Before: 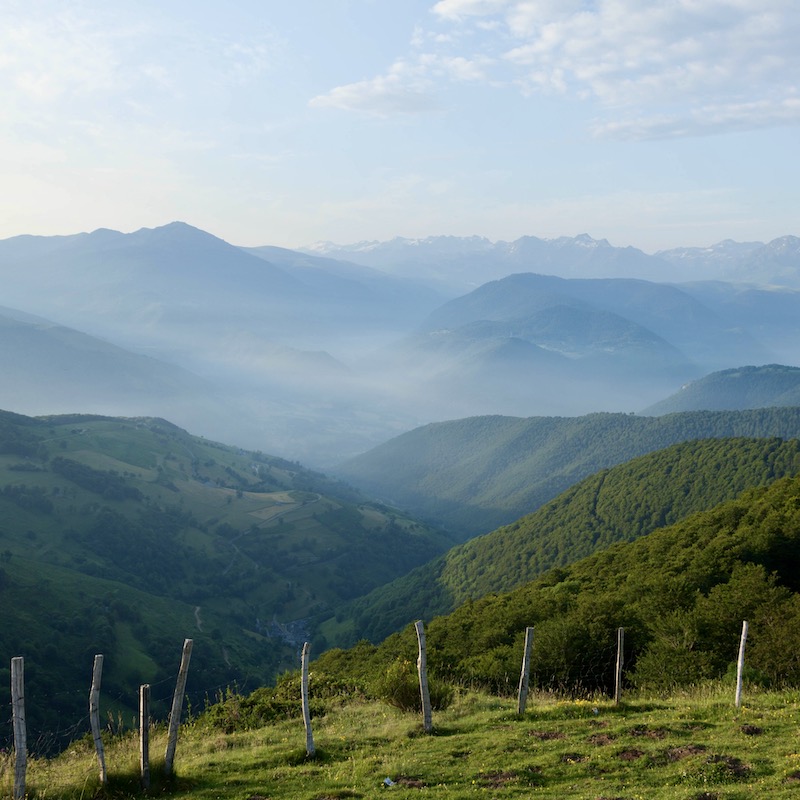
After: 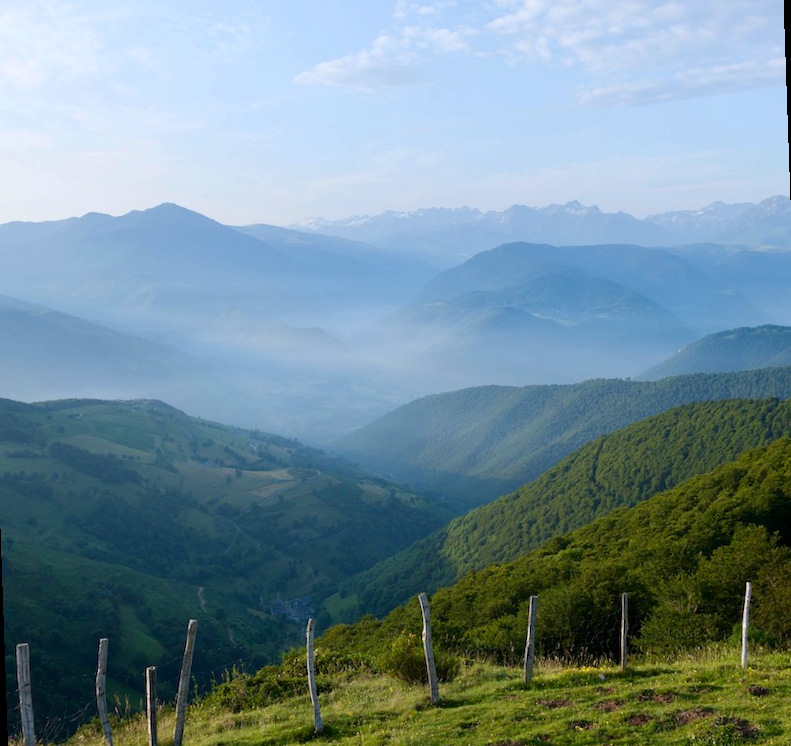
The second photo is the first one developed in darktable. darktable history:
rotate and perspective: rotation -2°, crop left 0.022, crop right 0.978, crop top 0.049, crop bottom 0.951
shadows and highlights: shadows 4.1, highlights -17.6, soften with gaussian
white balance: red 0.984, blue 1.059
